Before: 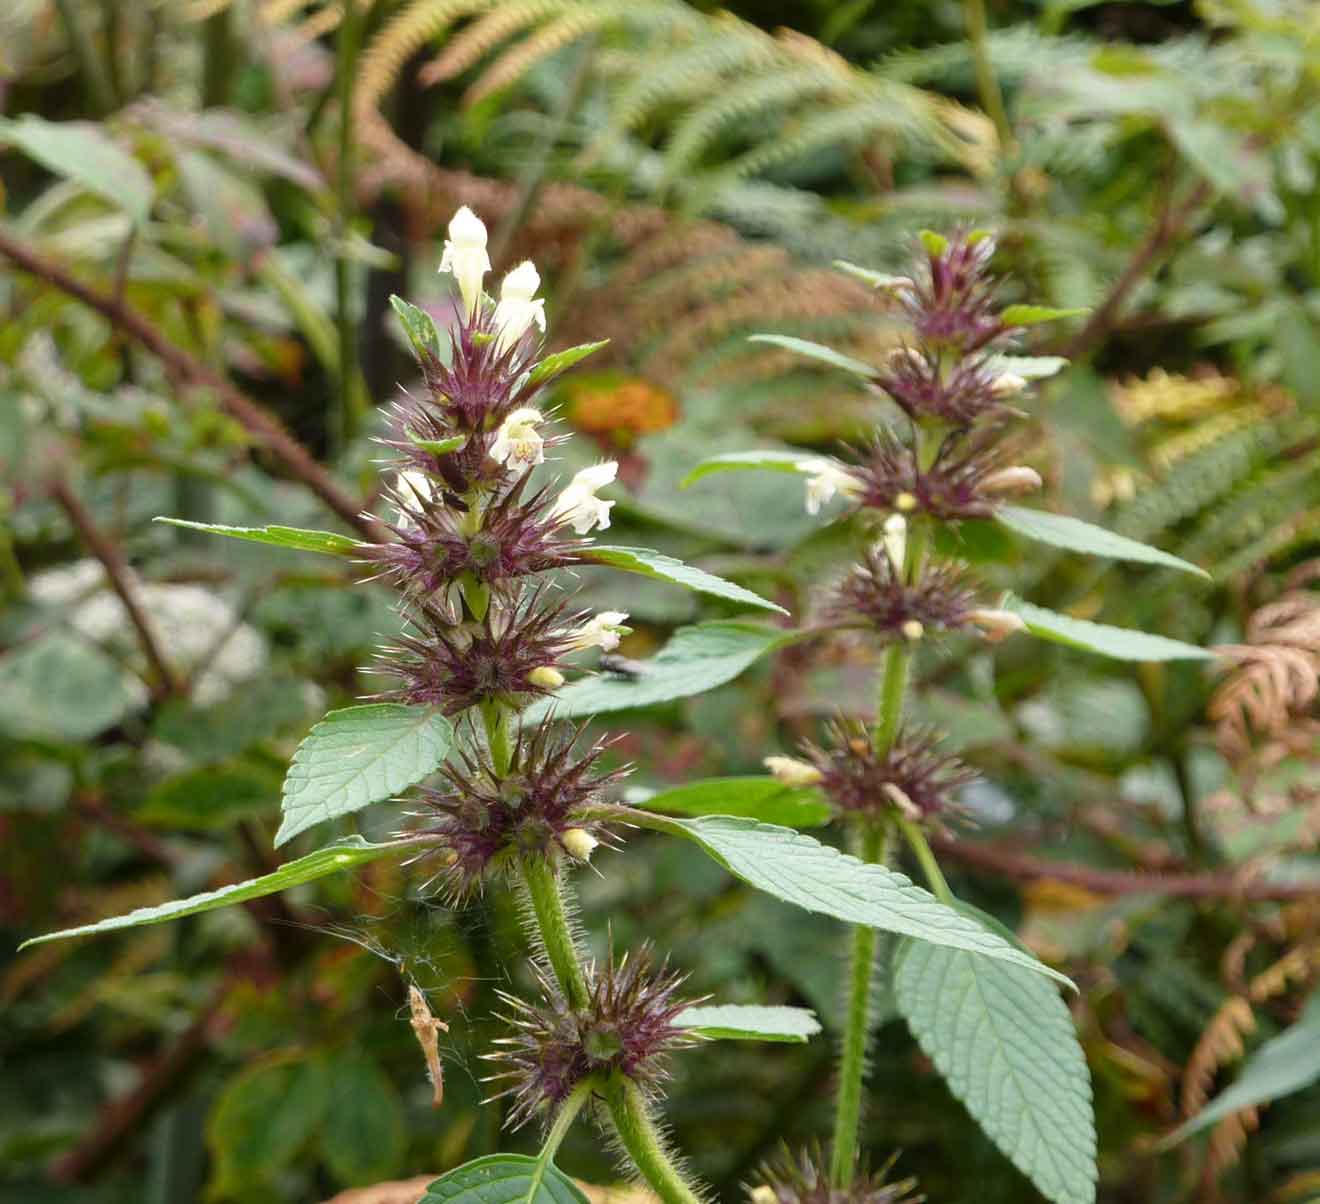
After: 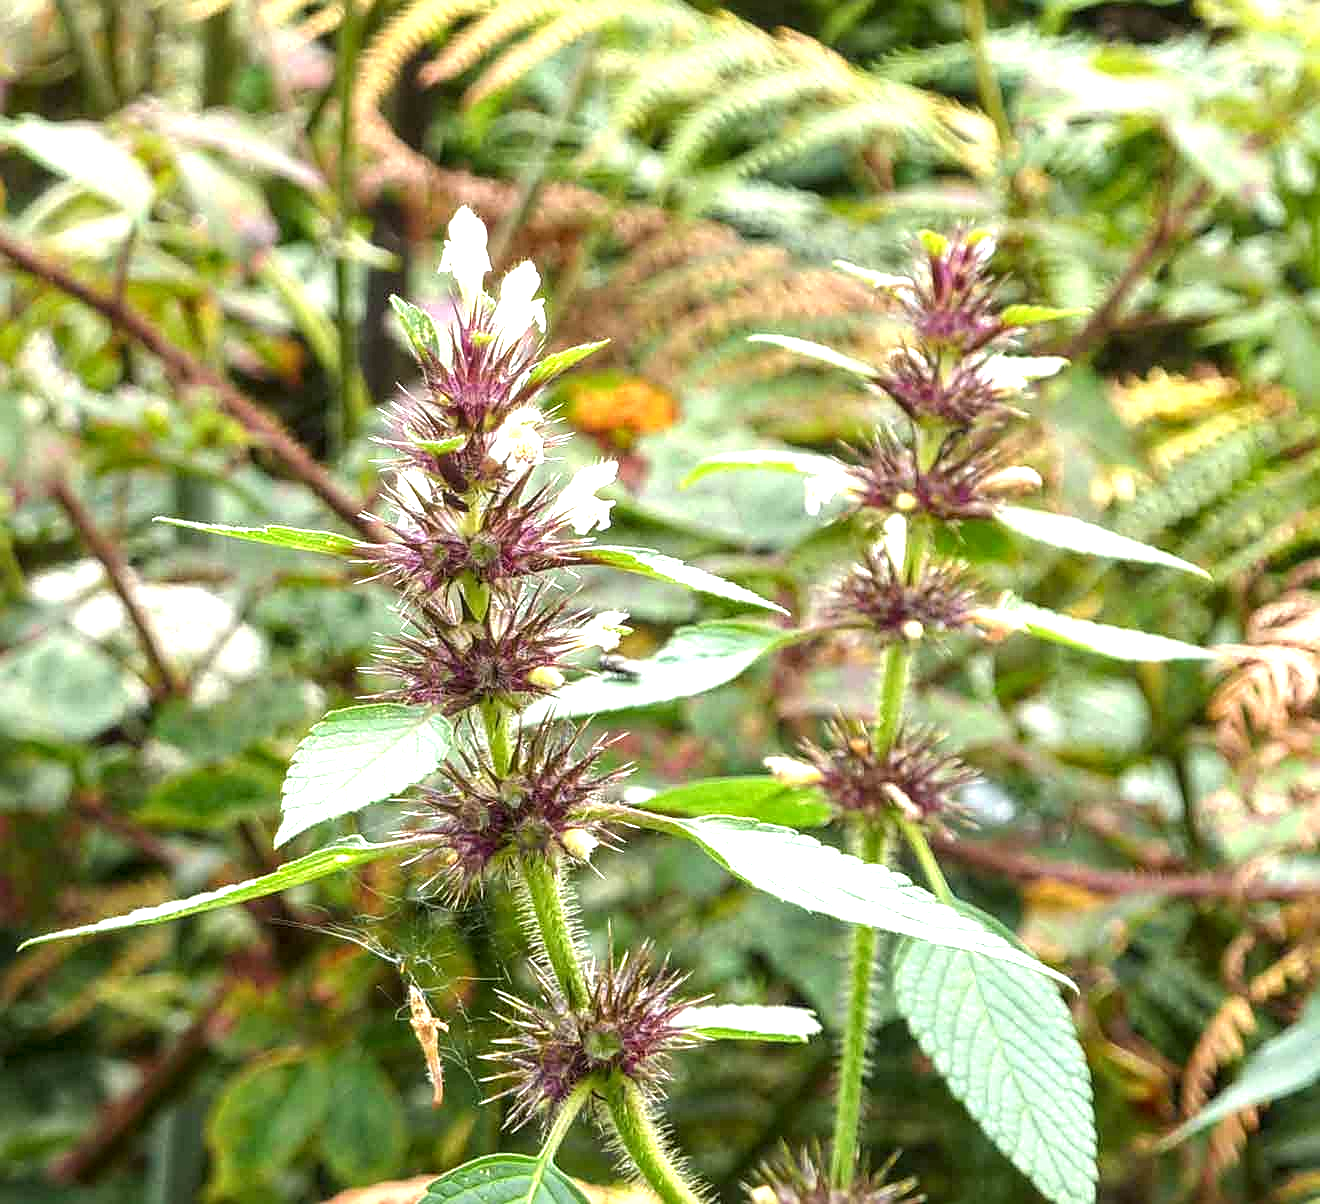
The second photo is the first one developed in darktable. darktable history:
exposure: exposure 0.993 EV, compensate exposure bias true, compensate highlight preservation false
sharpen: on, module defaults
local contrast: detail 130%
tone equalizer: edges refinement/feathering 500, mask exposure compensation -1.57 EV, preserve details guided filter
levels: levels [0, 0.476, 0.951]
